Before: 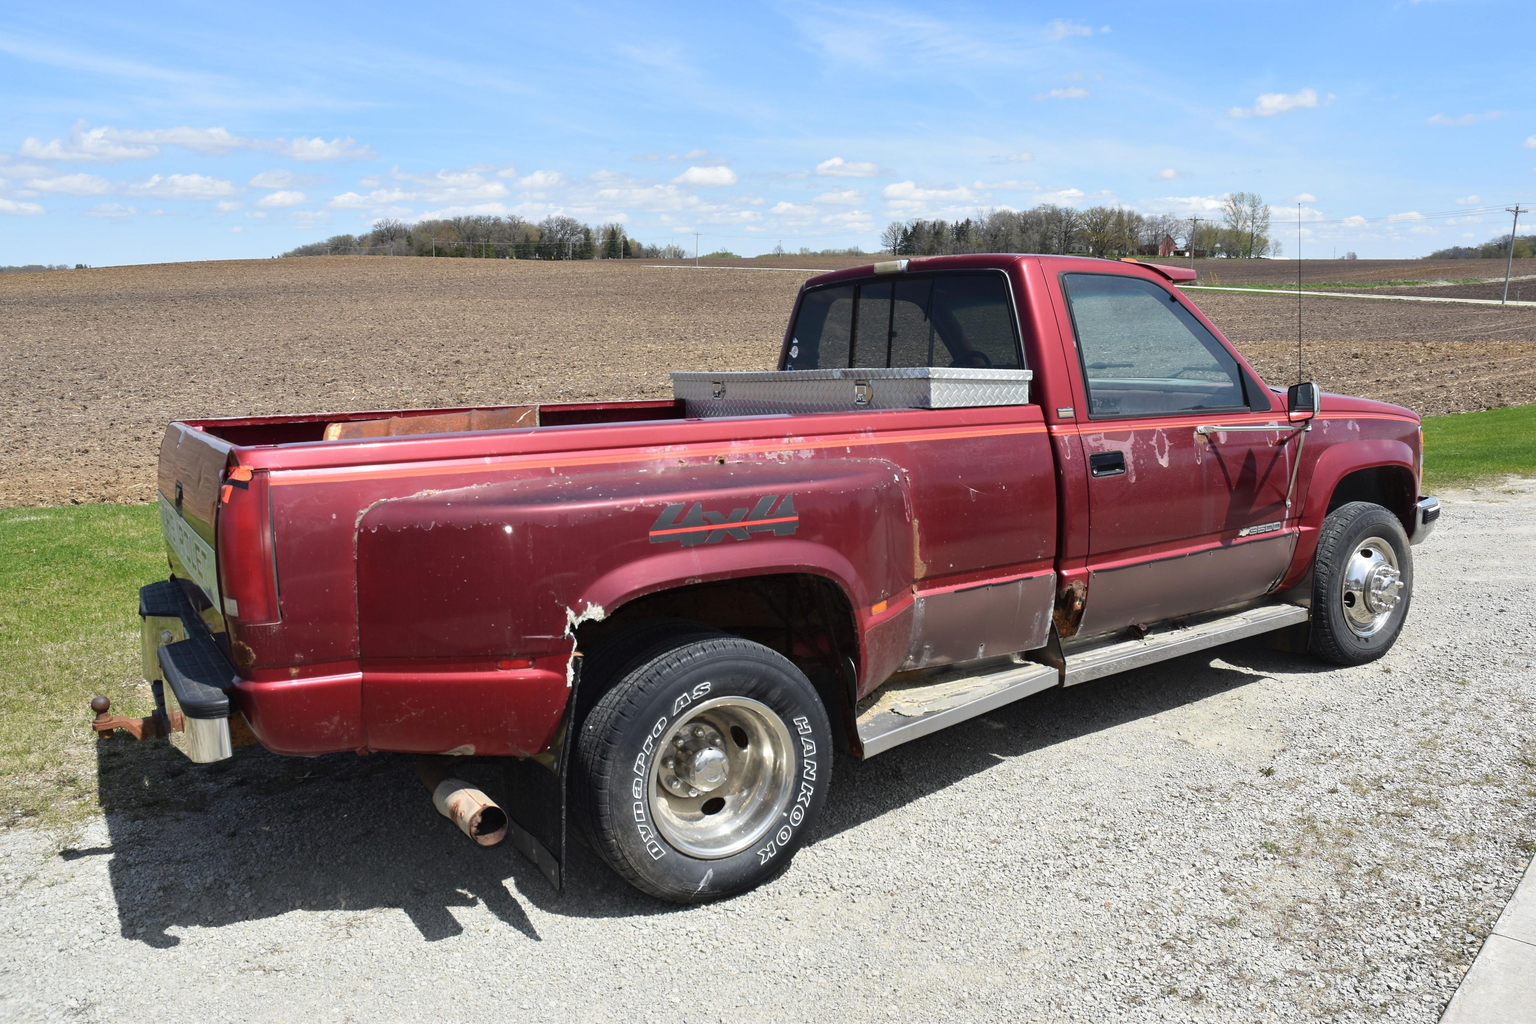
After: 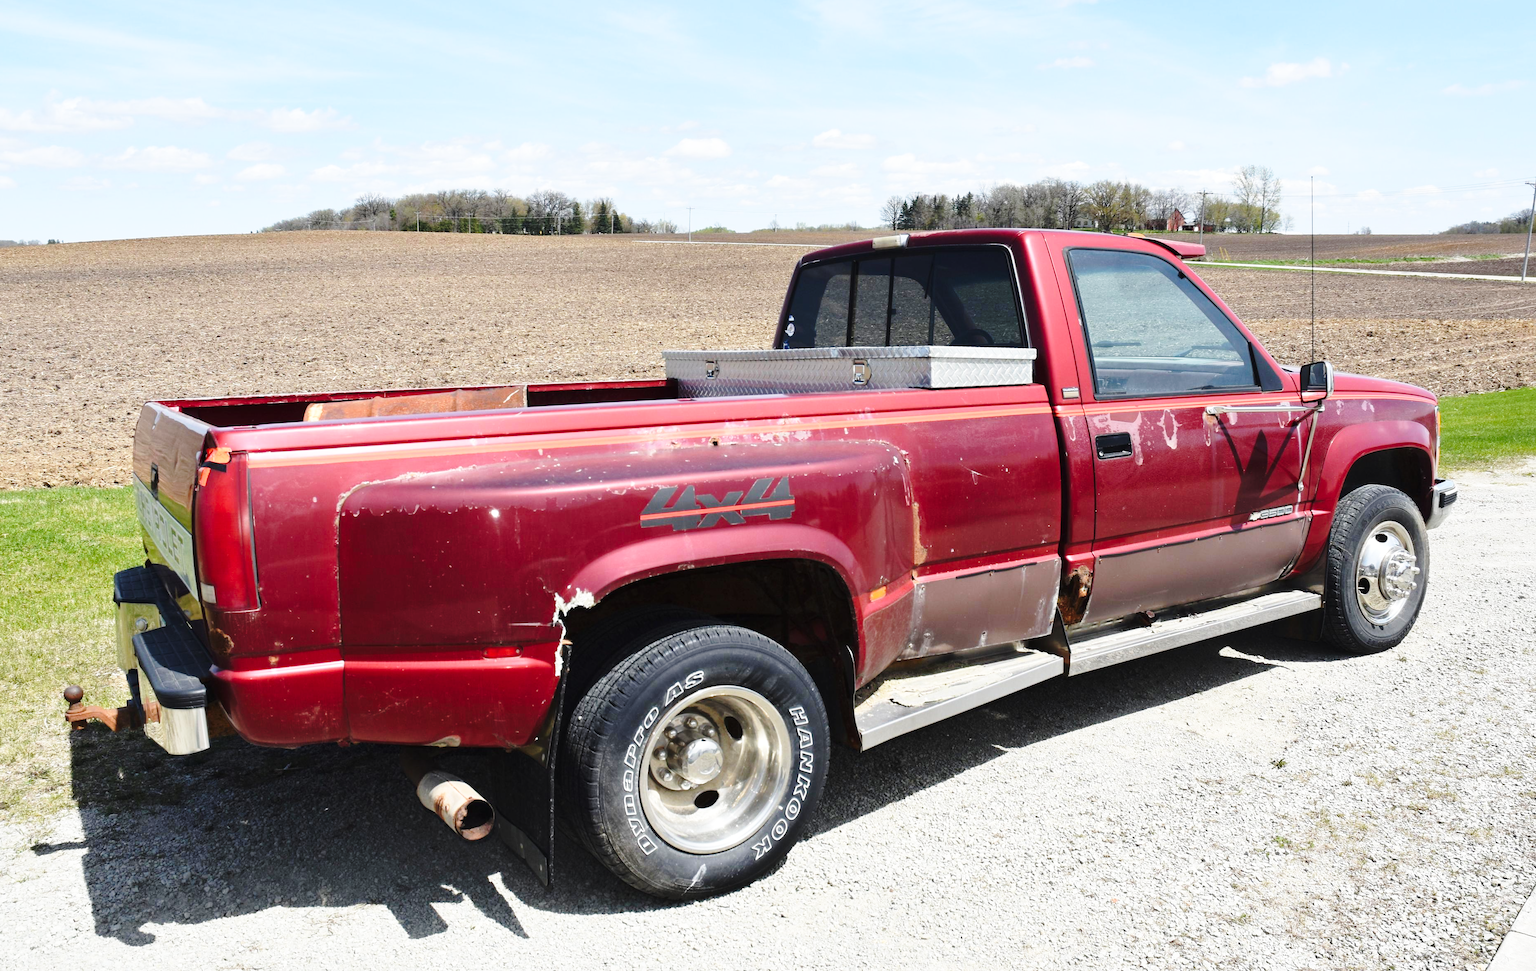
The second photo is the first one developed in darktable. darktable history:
crop: left 1.952%, top 3.241%, right 1.249%, bottom 4.927%
base curve: curves: ch0 [(0, 0) (0.036, 0.037) (0.121, 0.228) (0.46, 0.76) (0.859, 0.983) (1, 1)], preserve colors none
